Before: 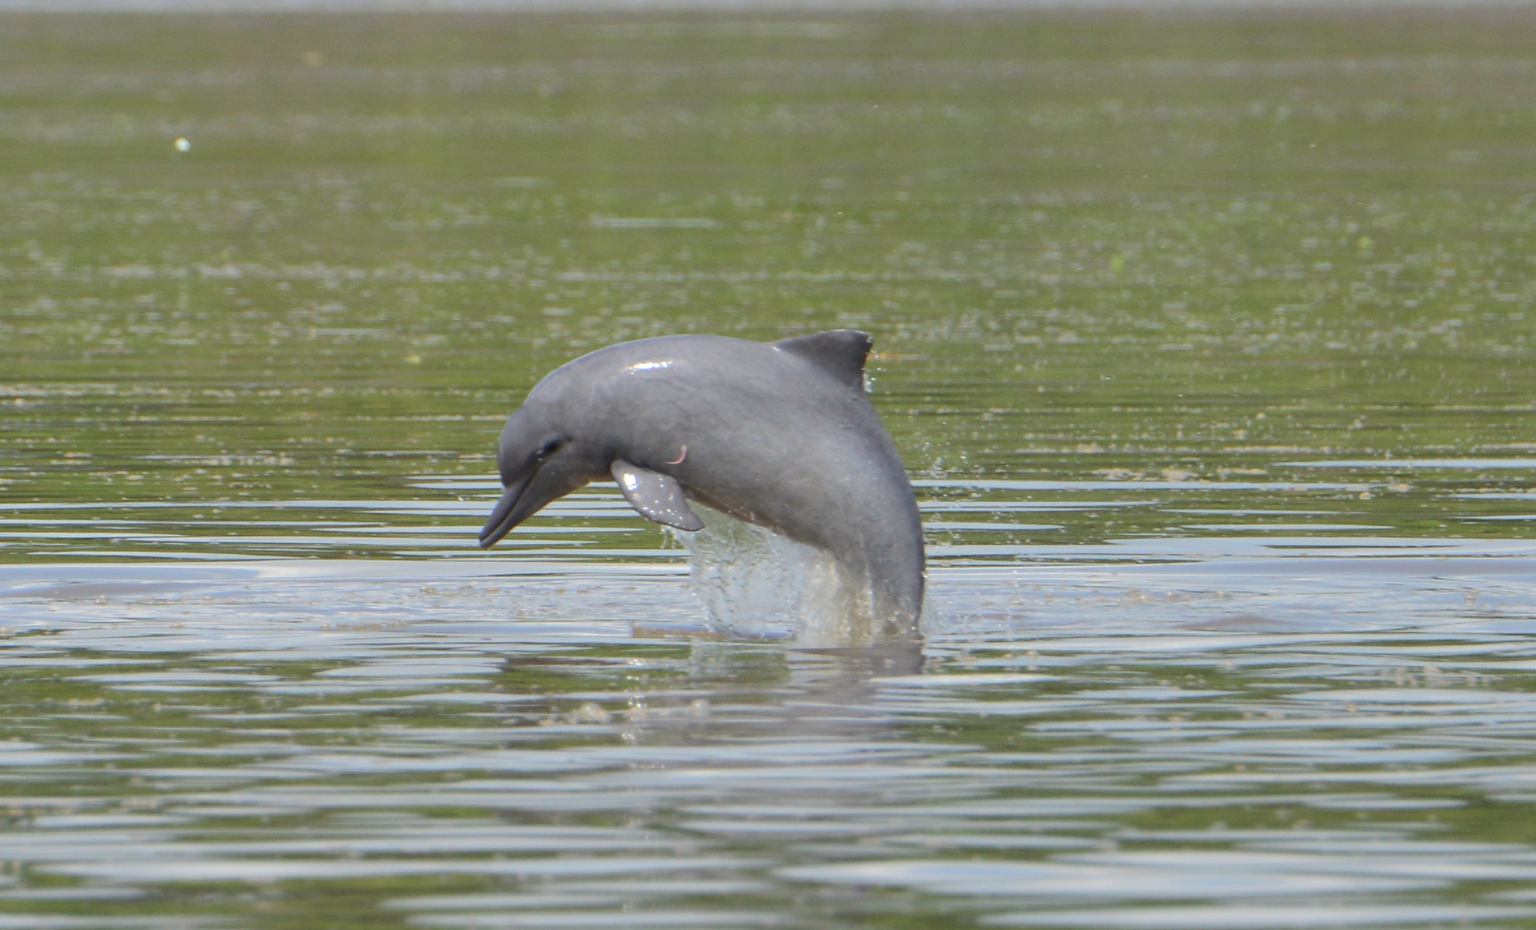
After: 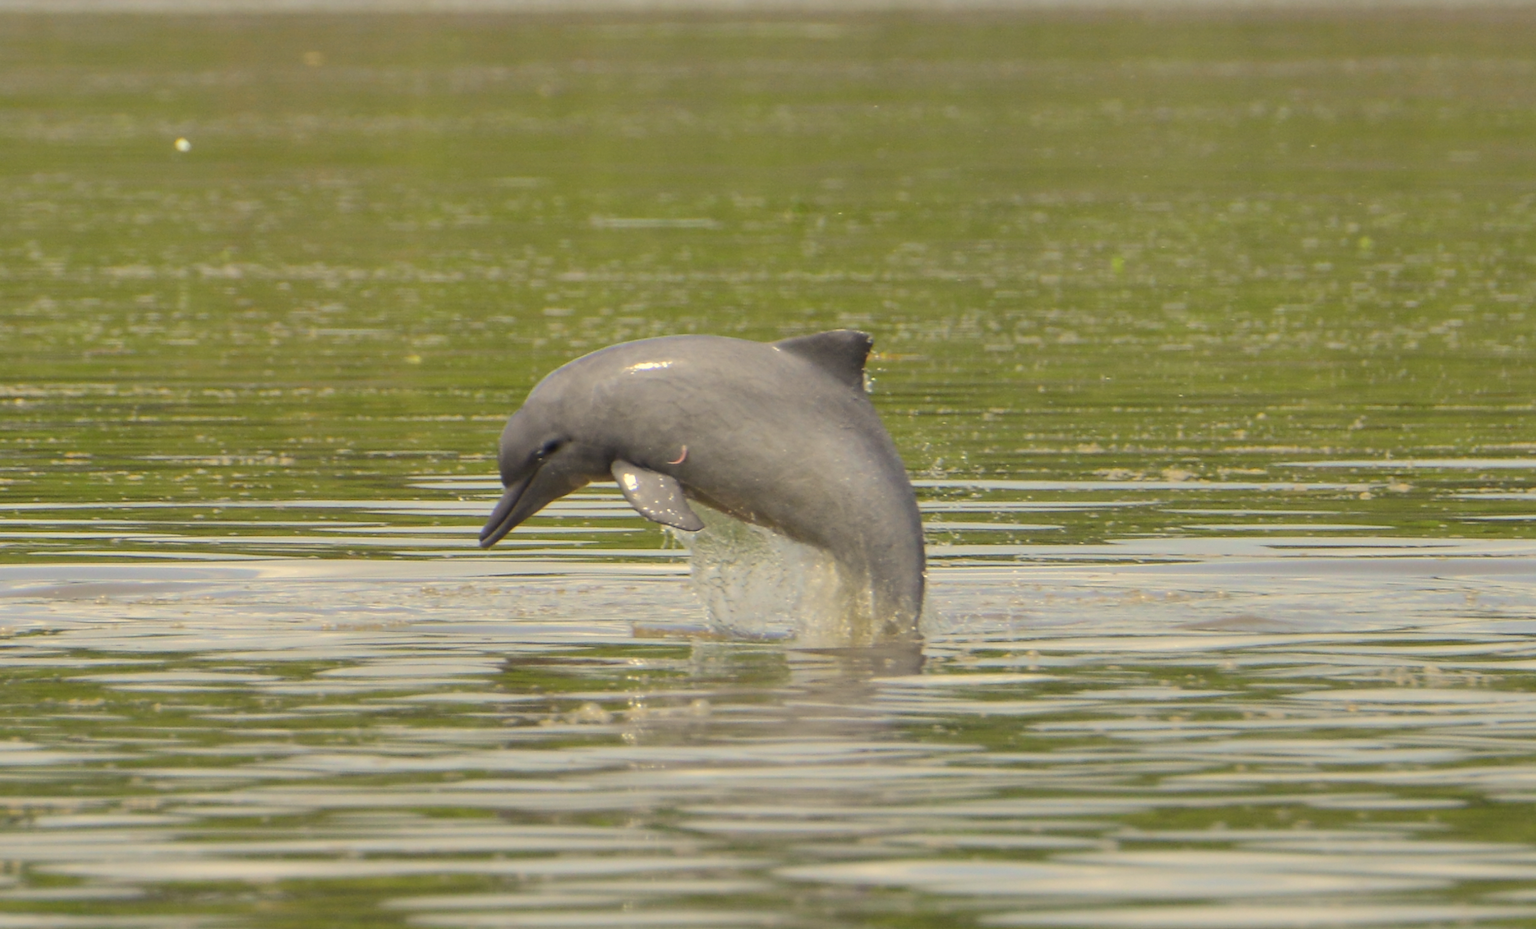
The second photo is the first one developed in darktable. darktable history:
color correction: highlights a* 2.47, highlights b* 22.66
